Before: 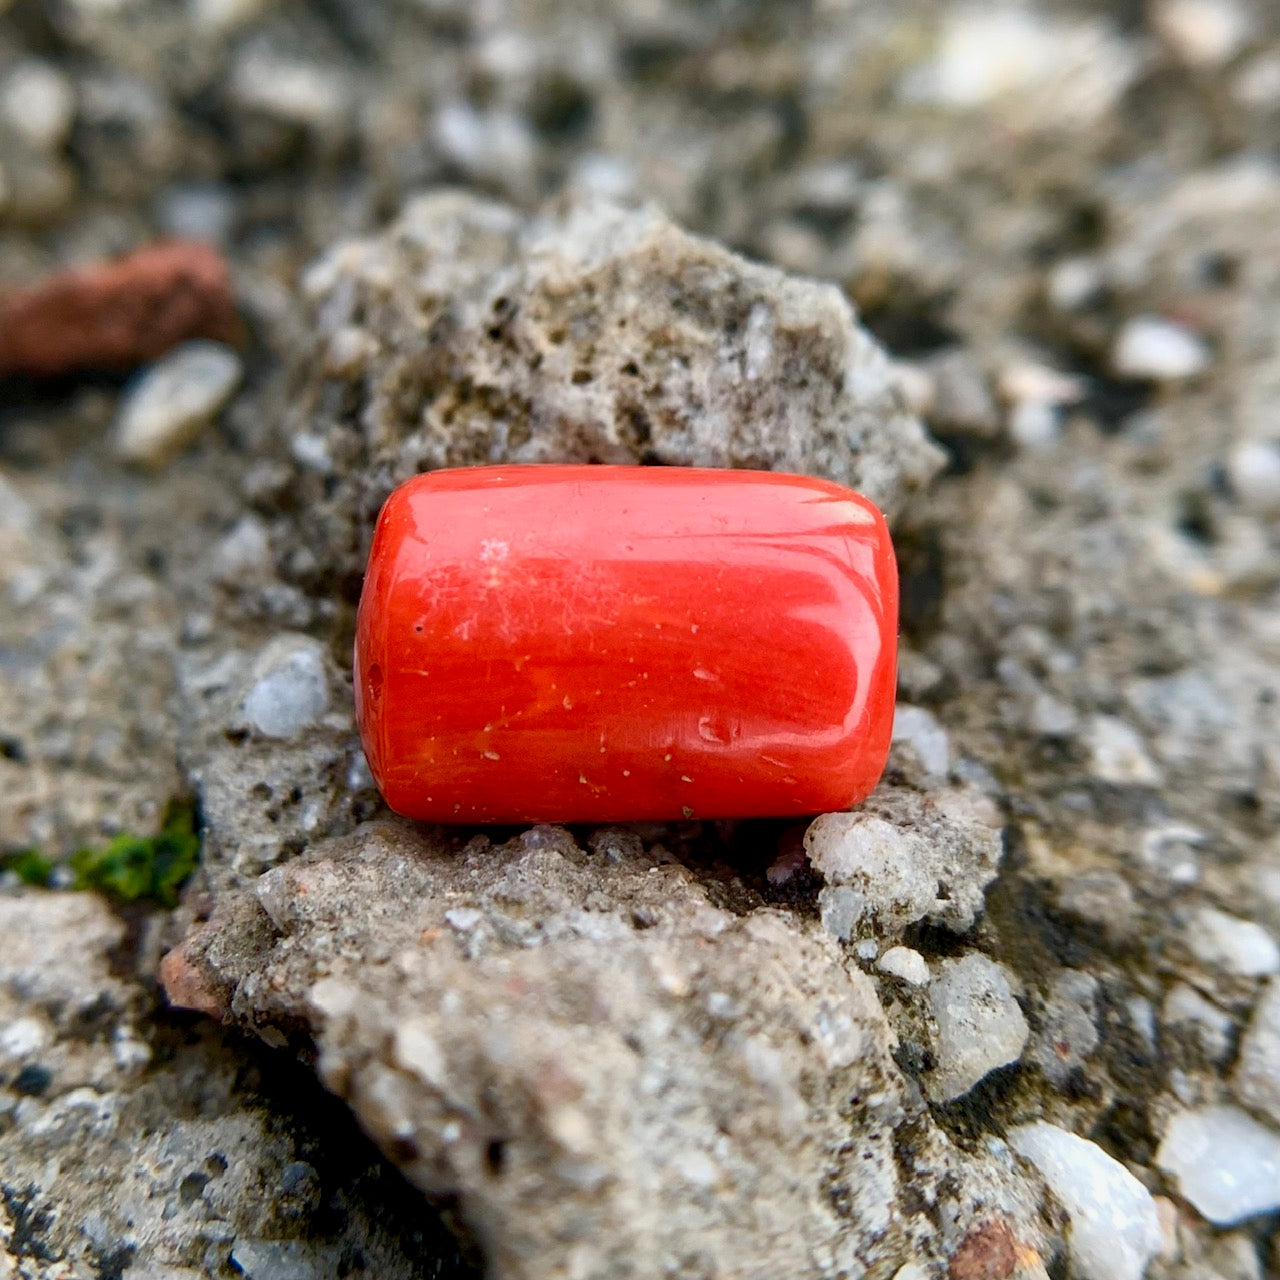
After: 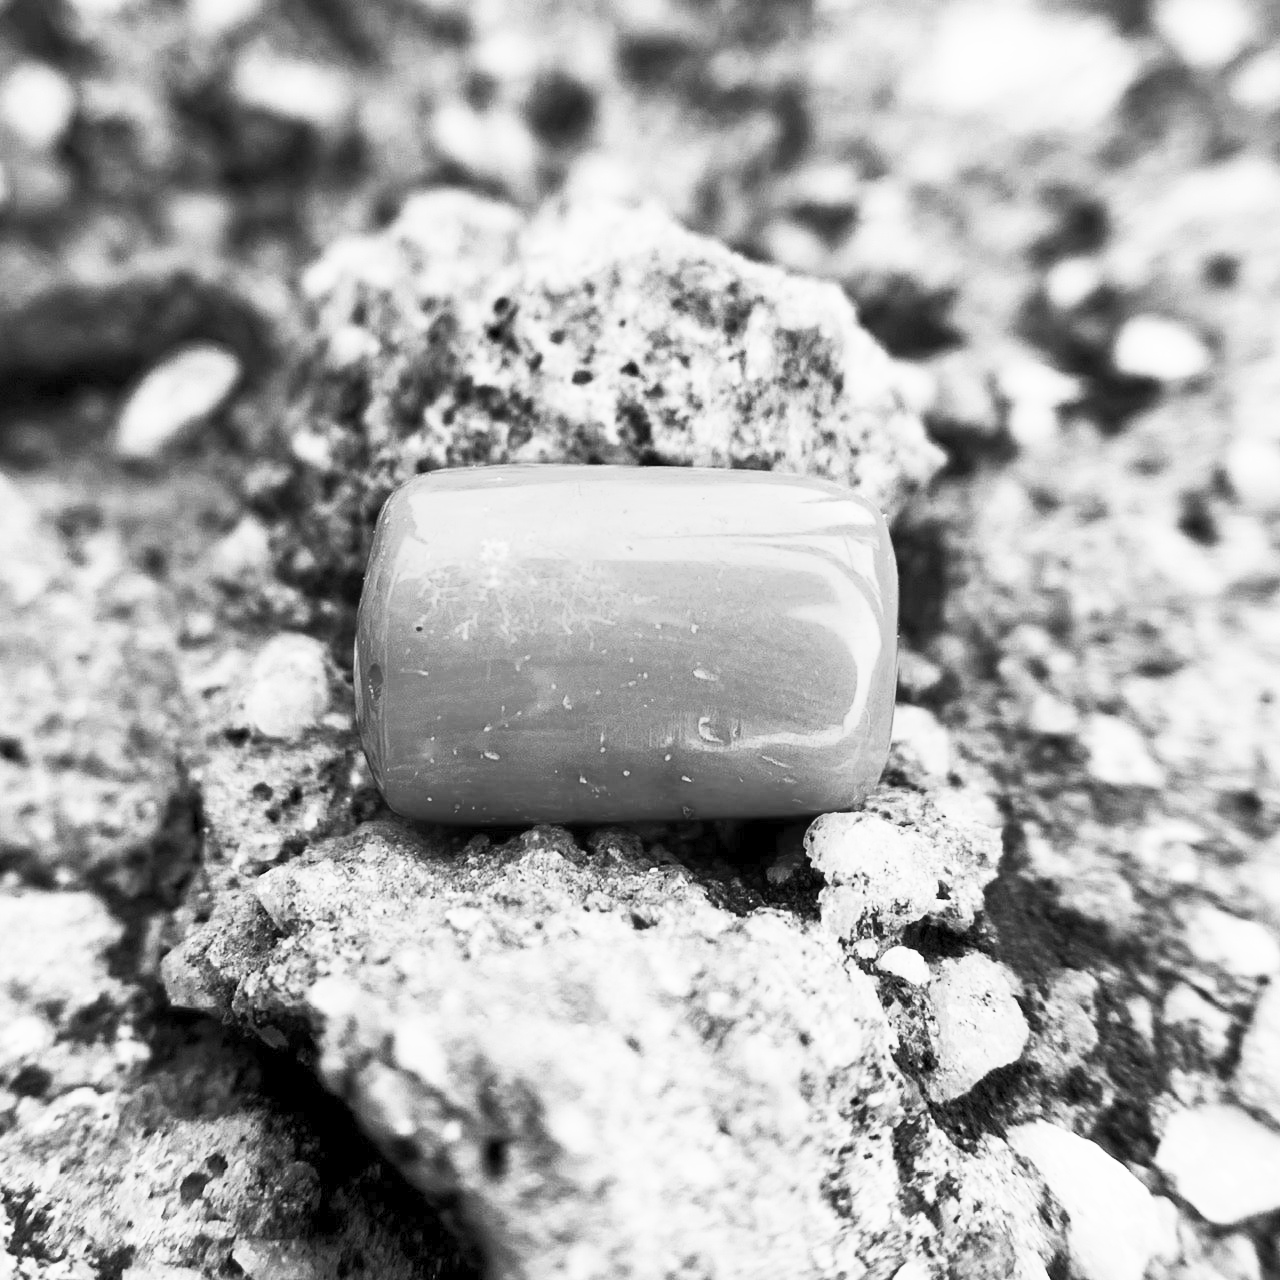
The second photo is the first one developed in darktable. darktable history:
contrast brightness saturation: contrast 0.53, brightness 0.47, saturation -1
